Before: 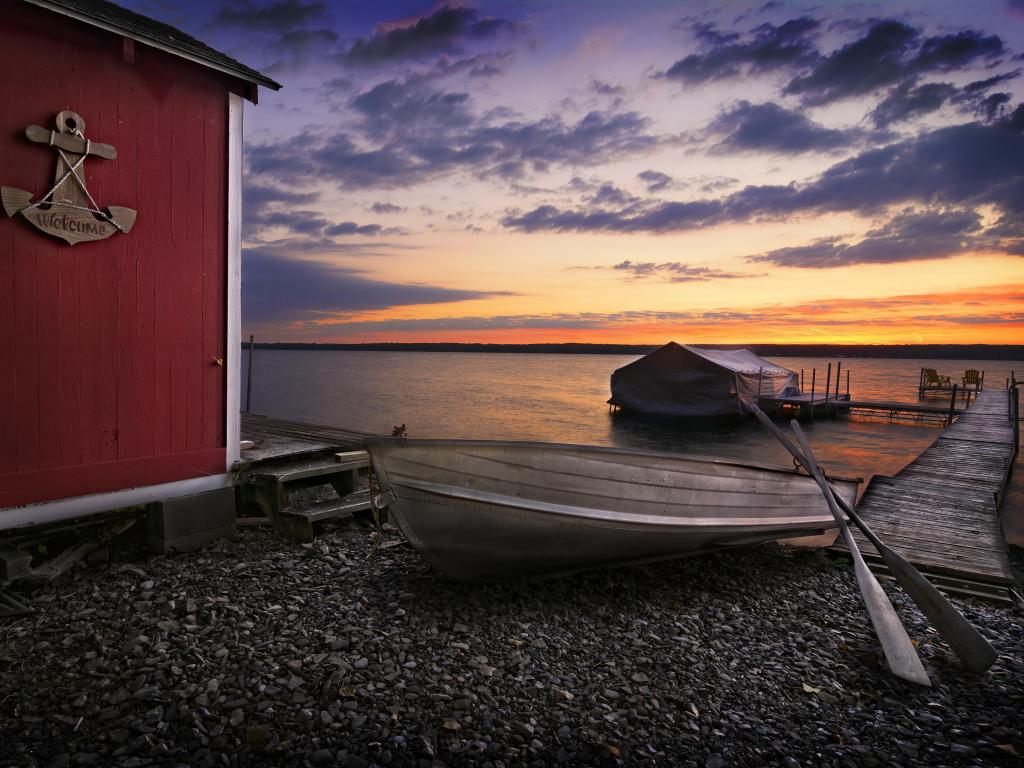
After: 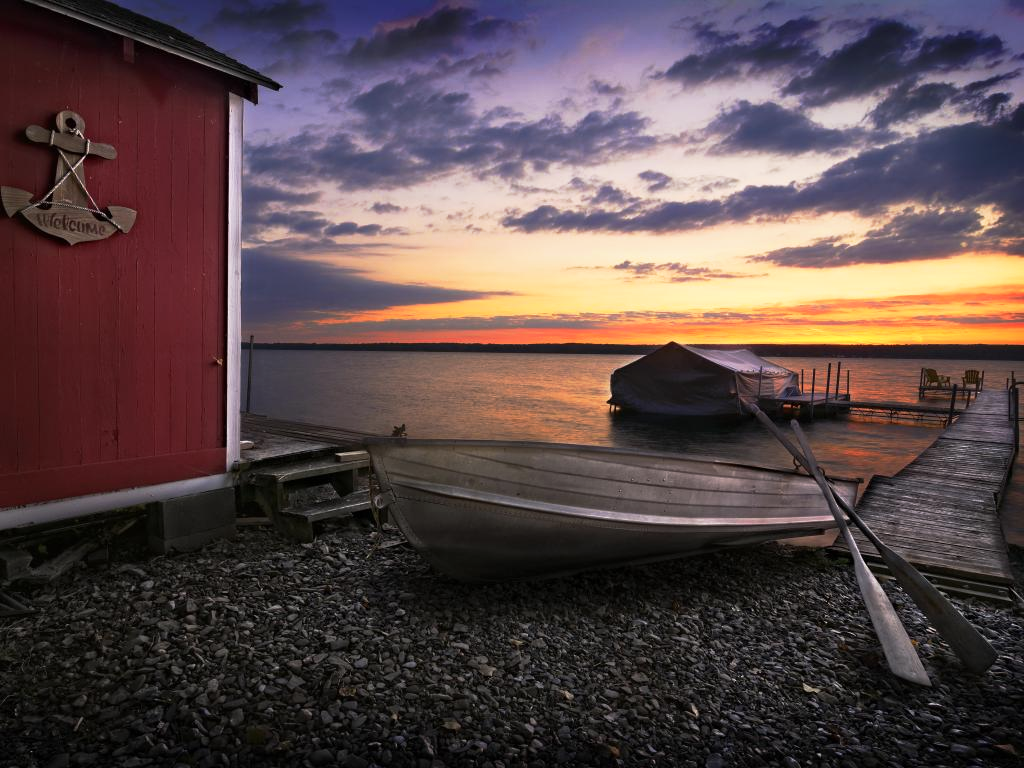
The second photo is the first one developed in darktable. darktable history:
base curve: curves: ch0 [(0, 0) (0.257, 0.25) (0.482, 0.586) (0.757, 0.871) (1, 1)], preserve colors none
contrast brightness saturation: saturation -0.05
